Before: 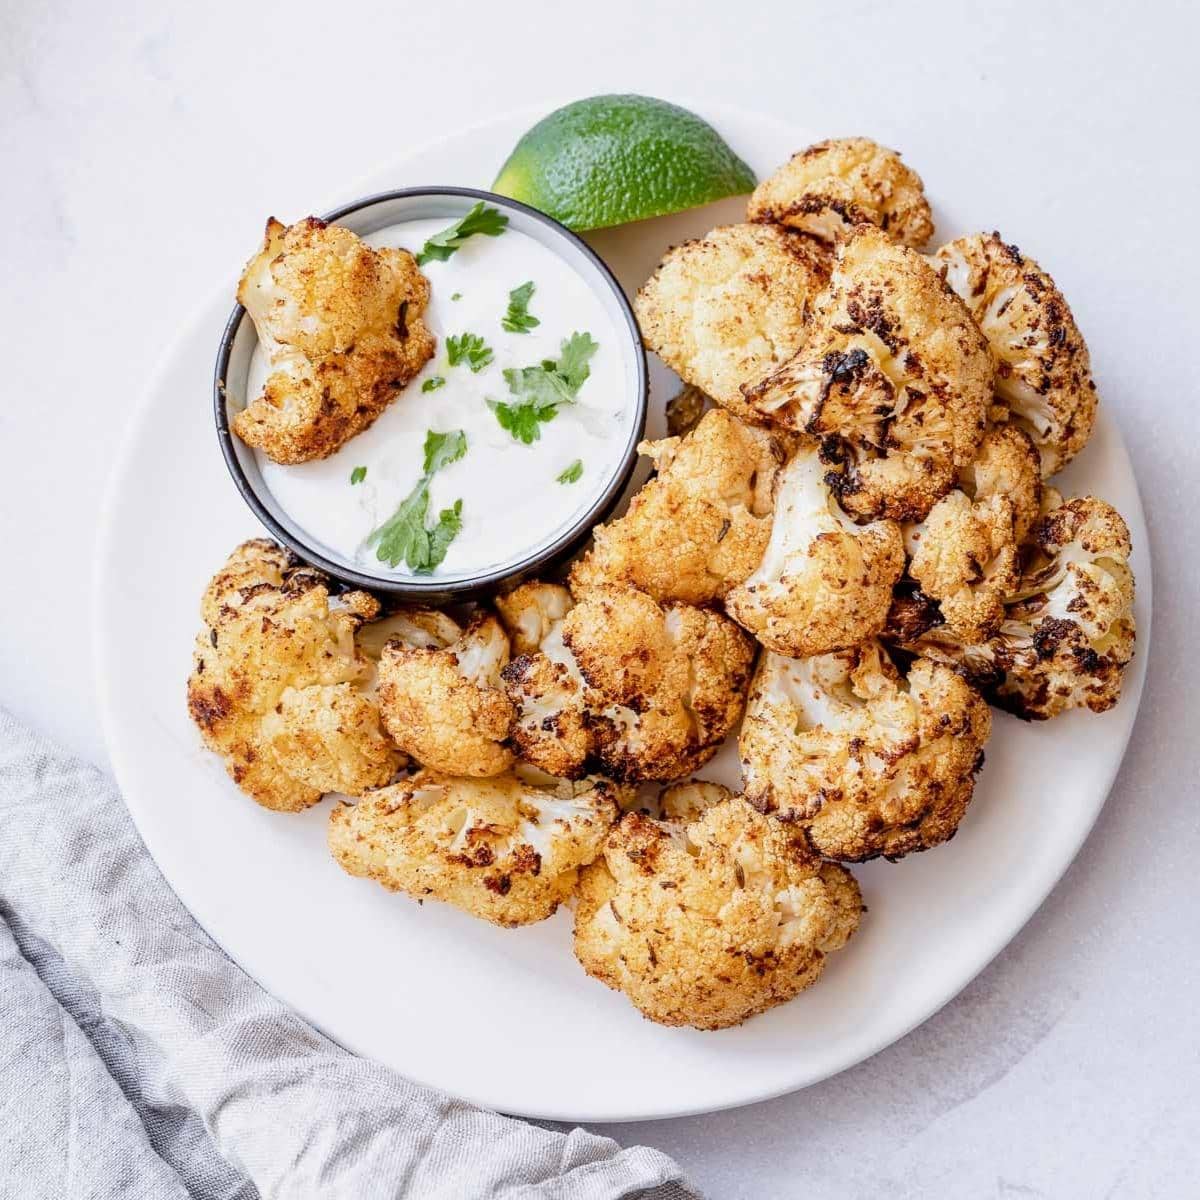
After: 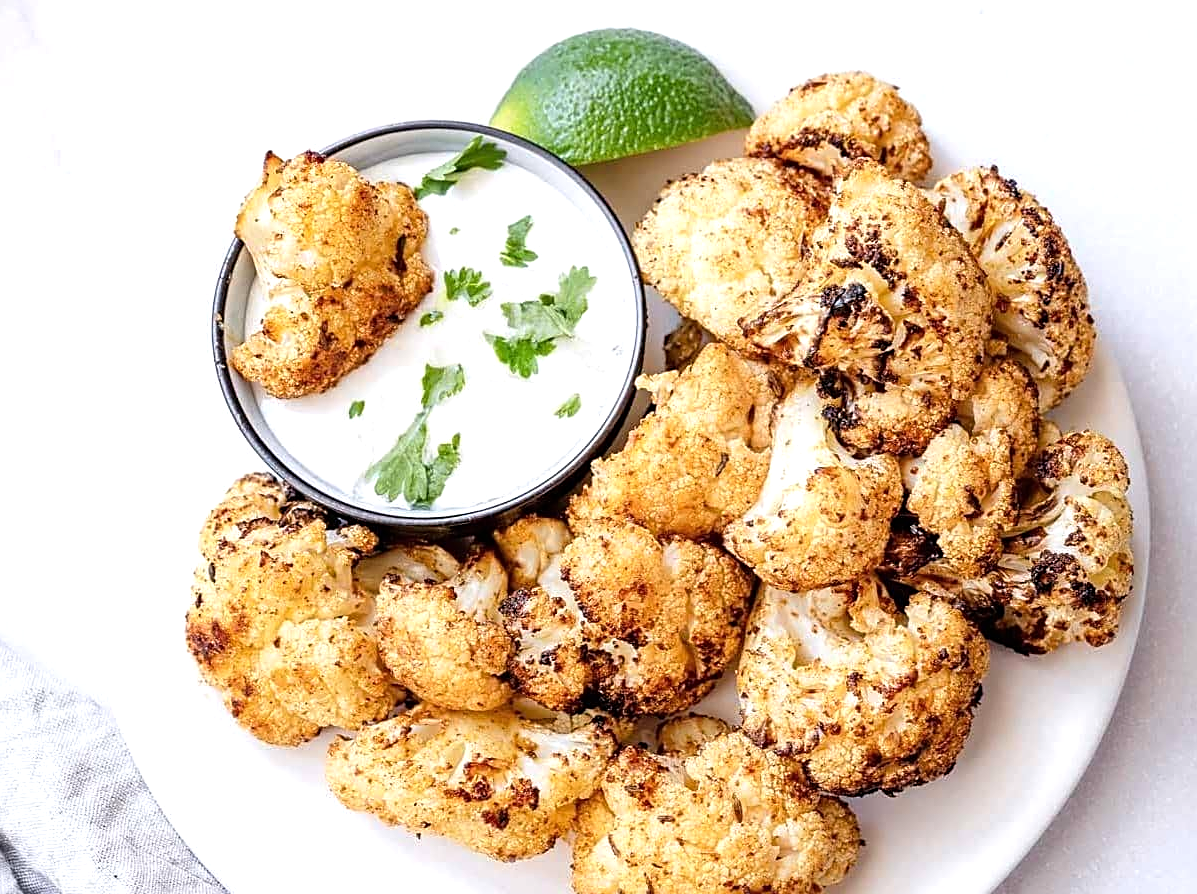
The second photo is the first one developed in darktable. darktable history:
sharpen: on, module defaults
crop: left 0.225%, top 5.56%, bottom 19.901%
tone equalizer: -8 EV -0.423 EV, -7 EV -0.37 EV, -6 EV -0.352 EV, -5 EV -0.226 EV, -3 EV 0.239 EV, -2 EV 0.348 EV, -1 EV 0.363 EV, +0 EV 0.438 EV, mask exposure compensation -0.511 EV
